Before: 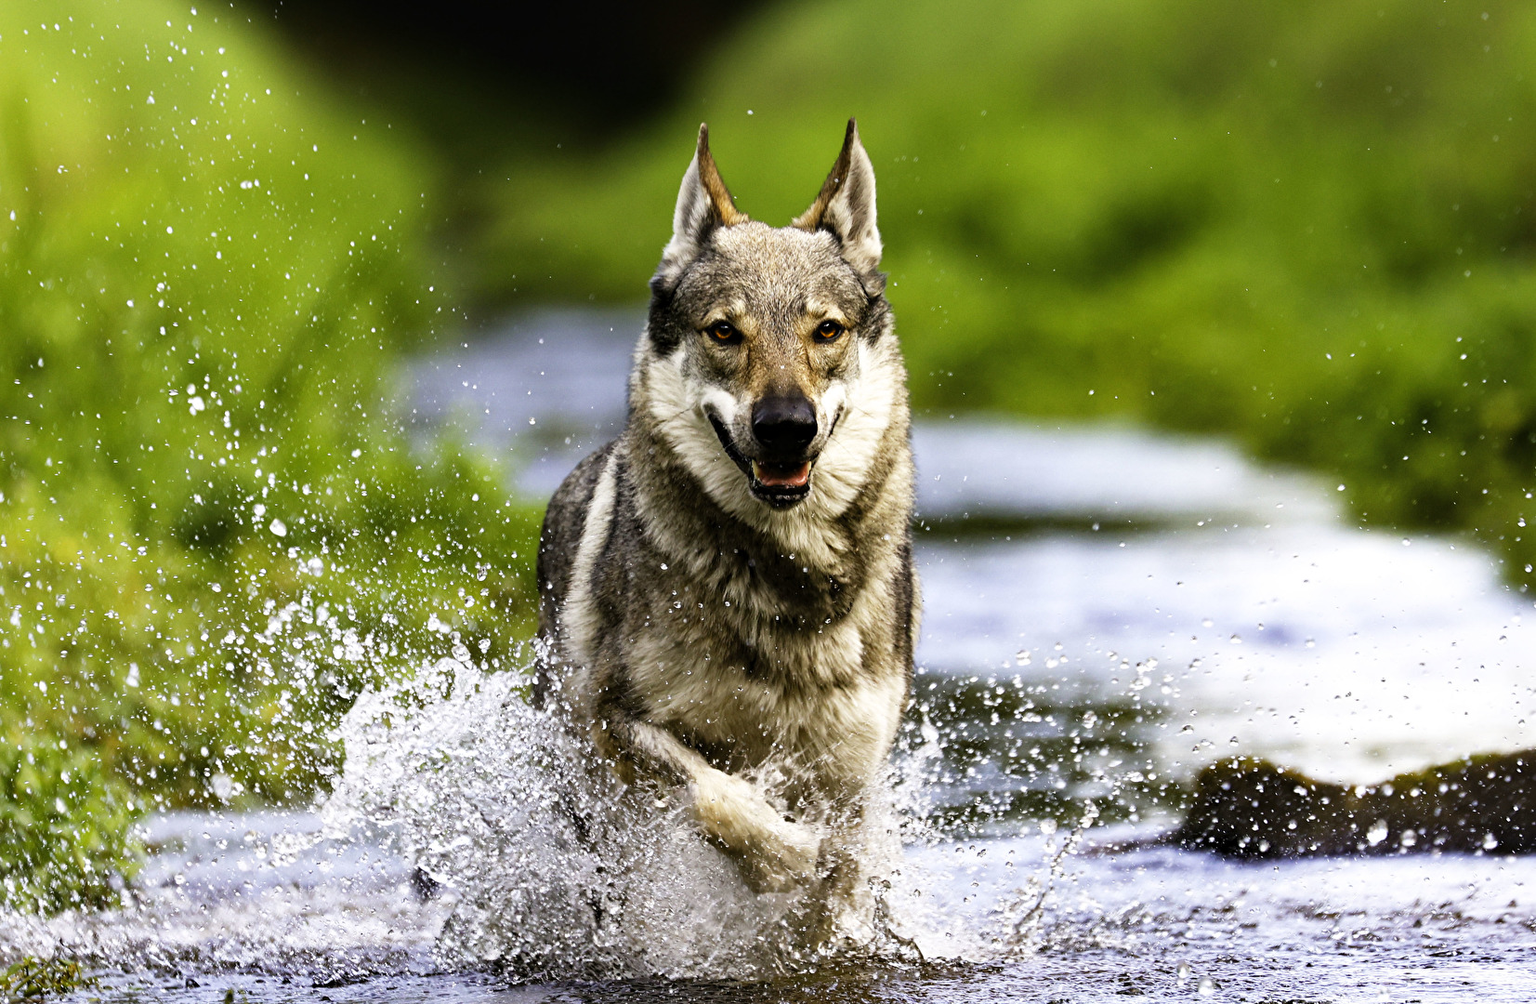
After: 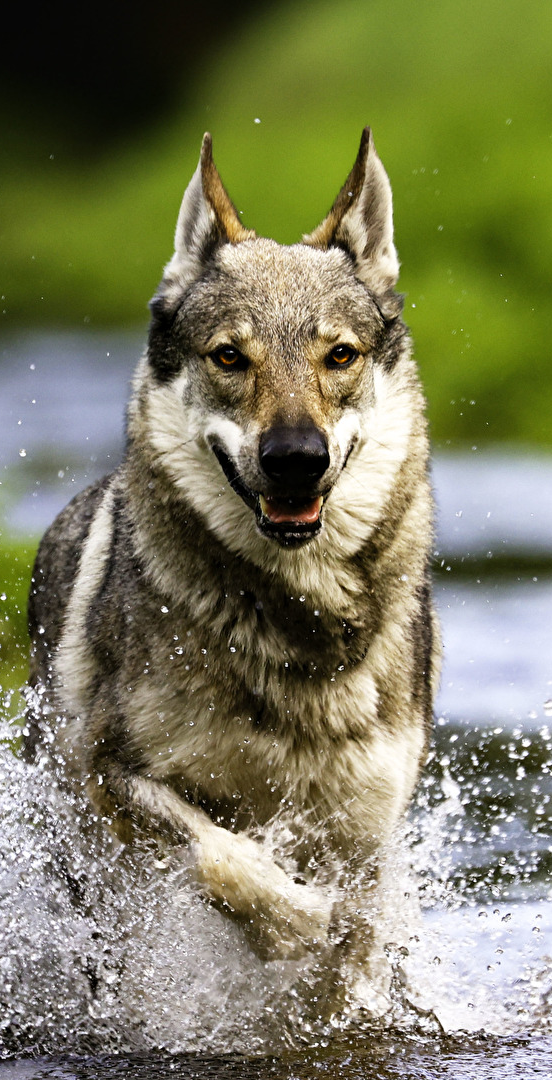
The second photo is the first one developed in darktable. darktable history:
crop: left 33.274%, right 33.305%
